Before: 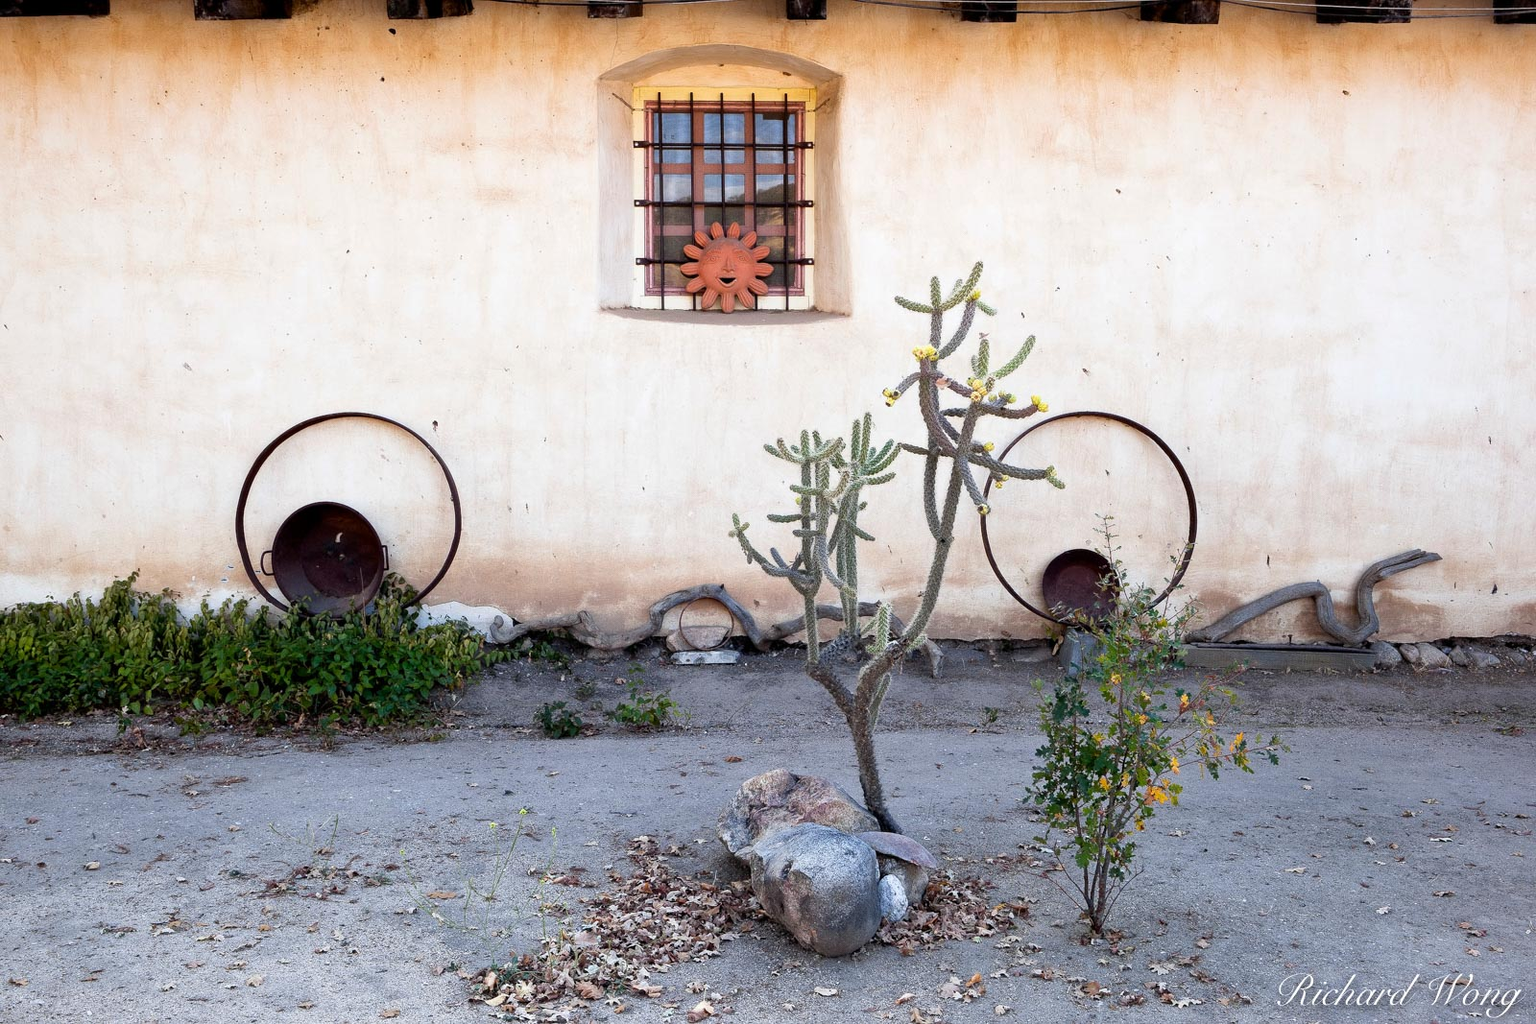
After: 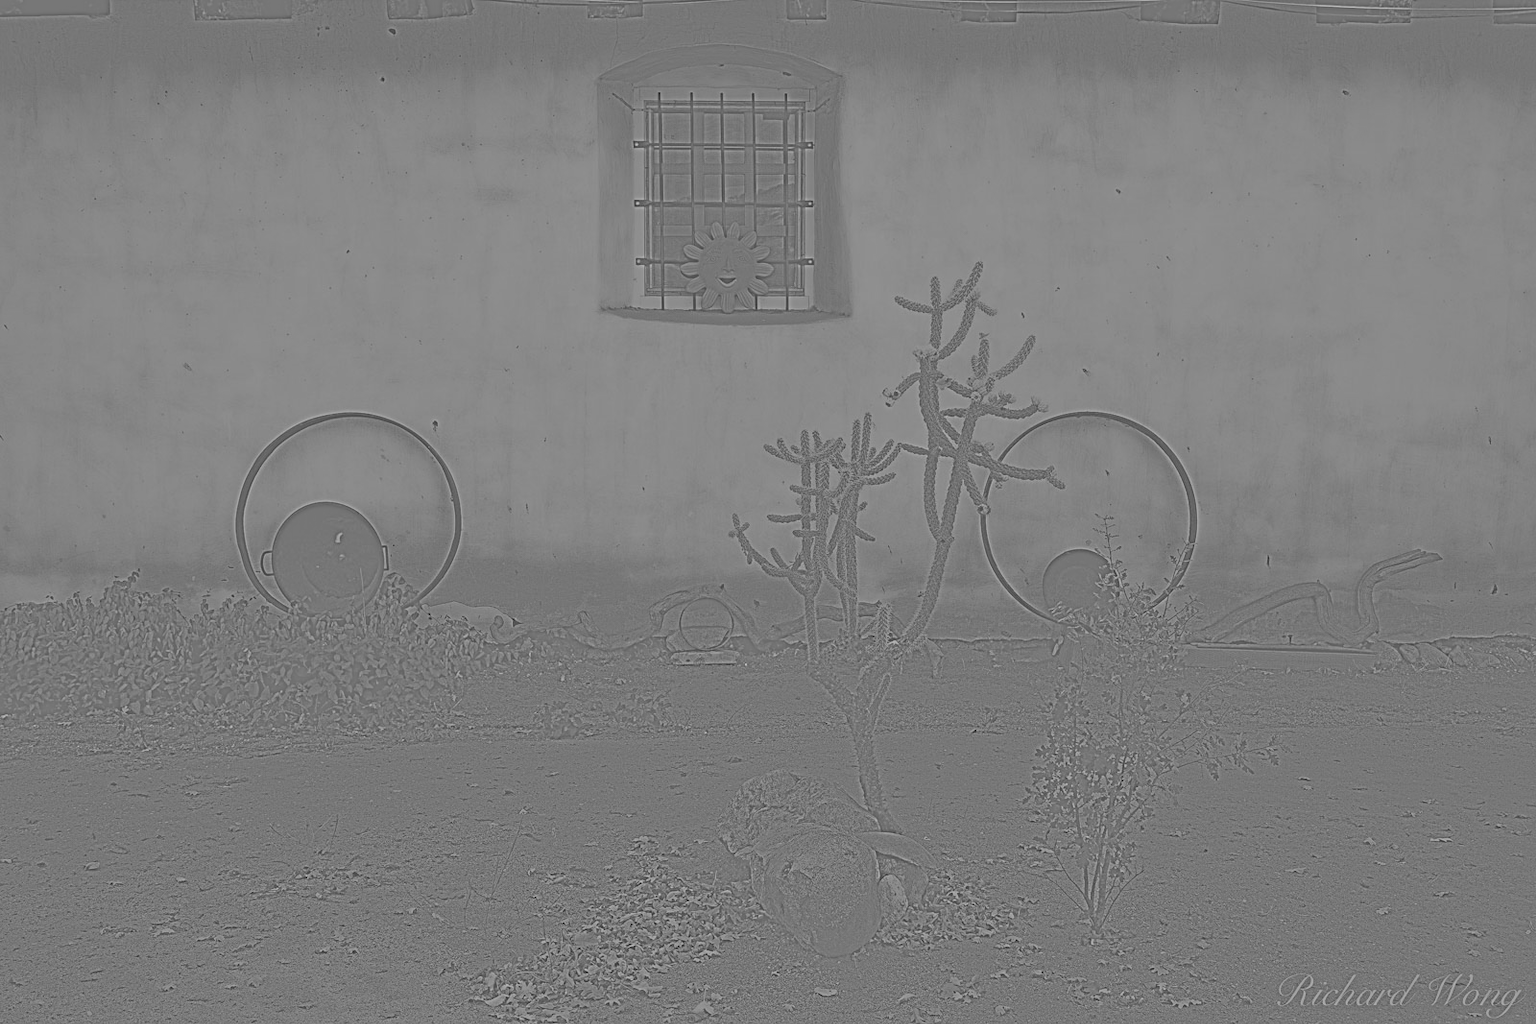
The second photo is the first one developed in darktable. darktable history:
local contrast: mode bilateral grid, contrast 20, coarseness 50, detail 120%, midtone range 0.2
exposure: black level correction -0.001, exposure 0.9 EV, compensate exposure bias true, compensate highlight preservation false
monochrome: on, module defaults
color zones: curves: ch0 [(0, 0.466) (0.128, 0.466) (0.25, 0.5) (0.375, 0.456) (0.5, 0.5) (0.625, 0.5) (0.737, 0.652) (0.875, 0.5)]; ch1 [(0, 0.603) (0.125, 0.618) (0.261, 0.348) (0.372, 0.353) (0.497, 0.363) (0.611, 0.45) (0.731, 0.427) (0.875, 0.518) (0.998, 0.652)]; ch2 [(0, 0.559) (0.125, 0.451) (0.253, 0.564) (0.37, 0.578) (0.5, 0.466) (0.625, 0.471) (0.731, 0.471) (0.88, 0.485)]
shadows and highlights: shadows 25, highlights -25
highpass: sharpness 9.84%, contrast boost 9.94%
